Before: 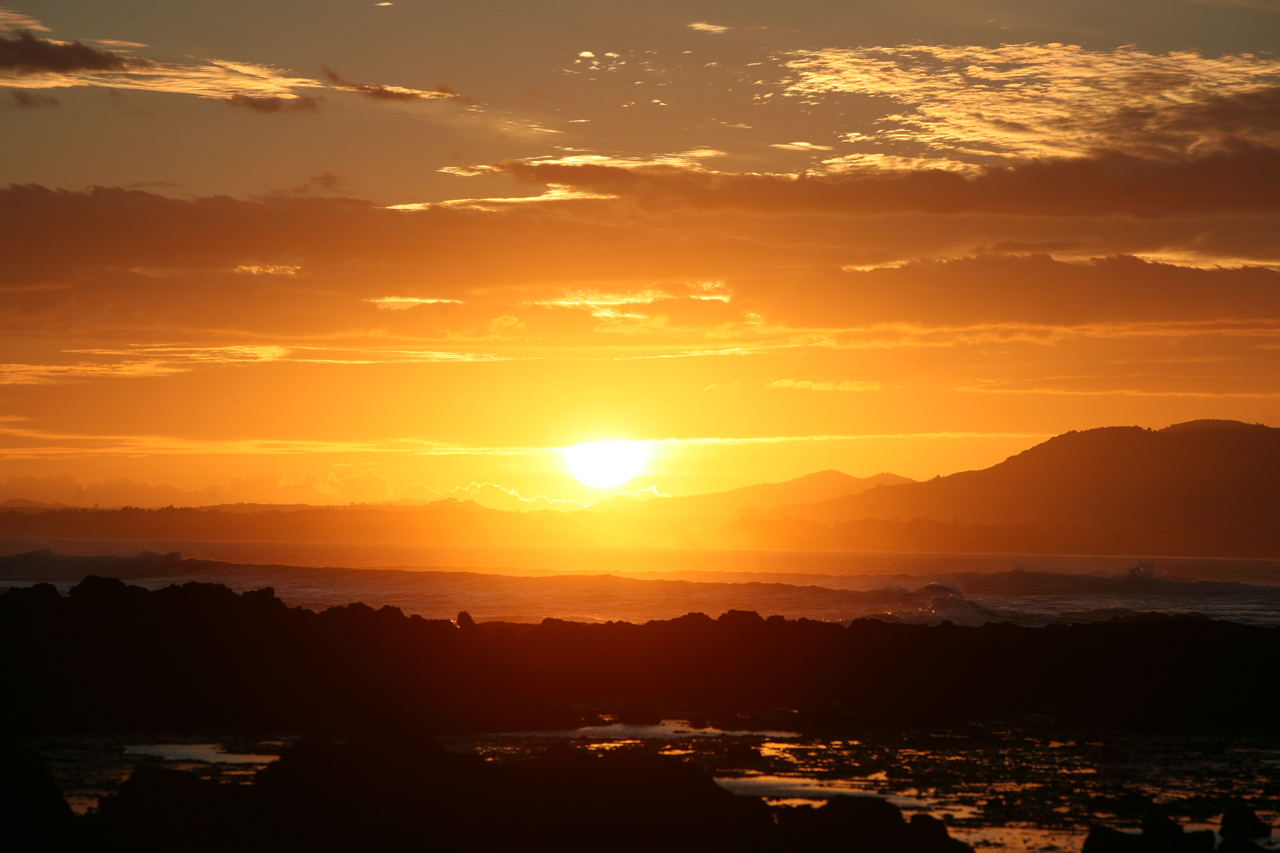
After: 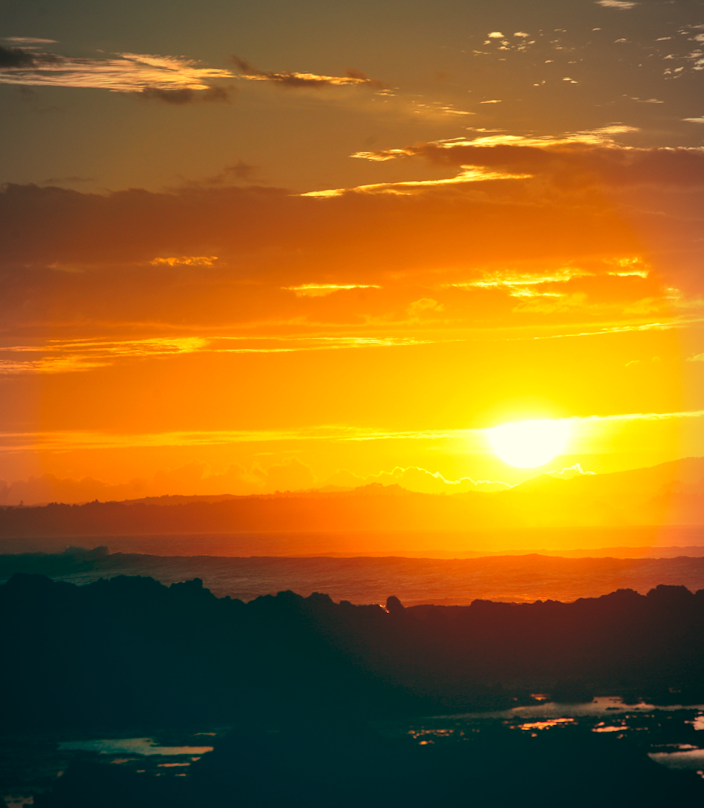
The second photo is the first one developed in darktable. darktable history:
vignetting: fall-off start 87%, automatic ratio true
color balance rgb: global vibrance 1%, saturation formula JzAzBz (2021)
crop: left 5.114%, right 38.589%
color balance: lift [1.005, 0.99, 1.007, 1.01], gamma [1, 0.979, 1.011, 1.021], gain [0.923, 1.098, 1.025, 0.902], input saturation 90.45%, contrast 7.73%, output saturation 105.91%
rotate and perspective: rotation -2°, crop left 0.022, crop right 0.978, crop top 0.049, crop bottom 0.951
shadows and highlights: shadows 49, highlights -41, soften with gaussian
color contrast: green-magenta contrast 1.1, blue-yellow contrast 1.1, unbound 0
contrast brightness saturation: saturation 0.13
